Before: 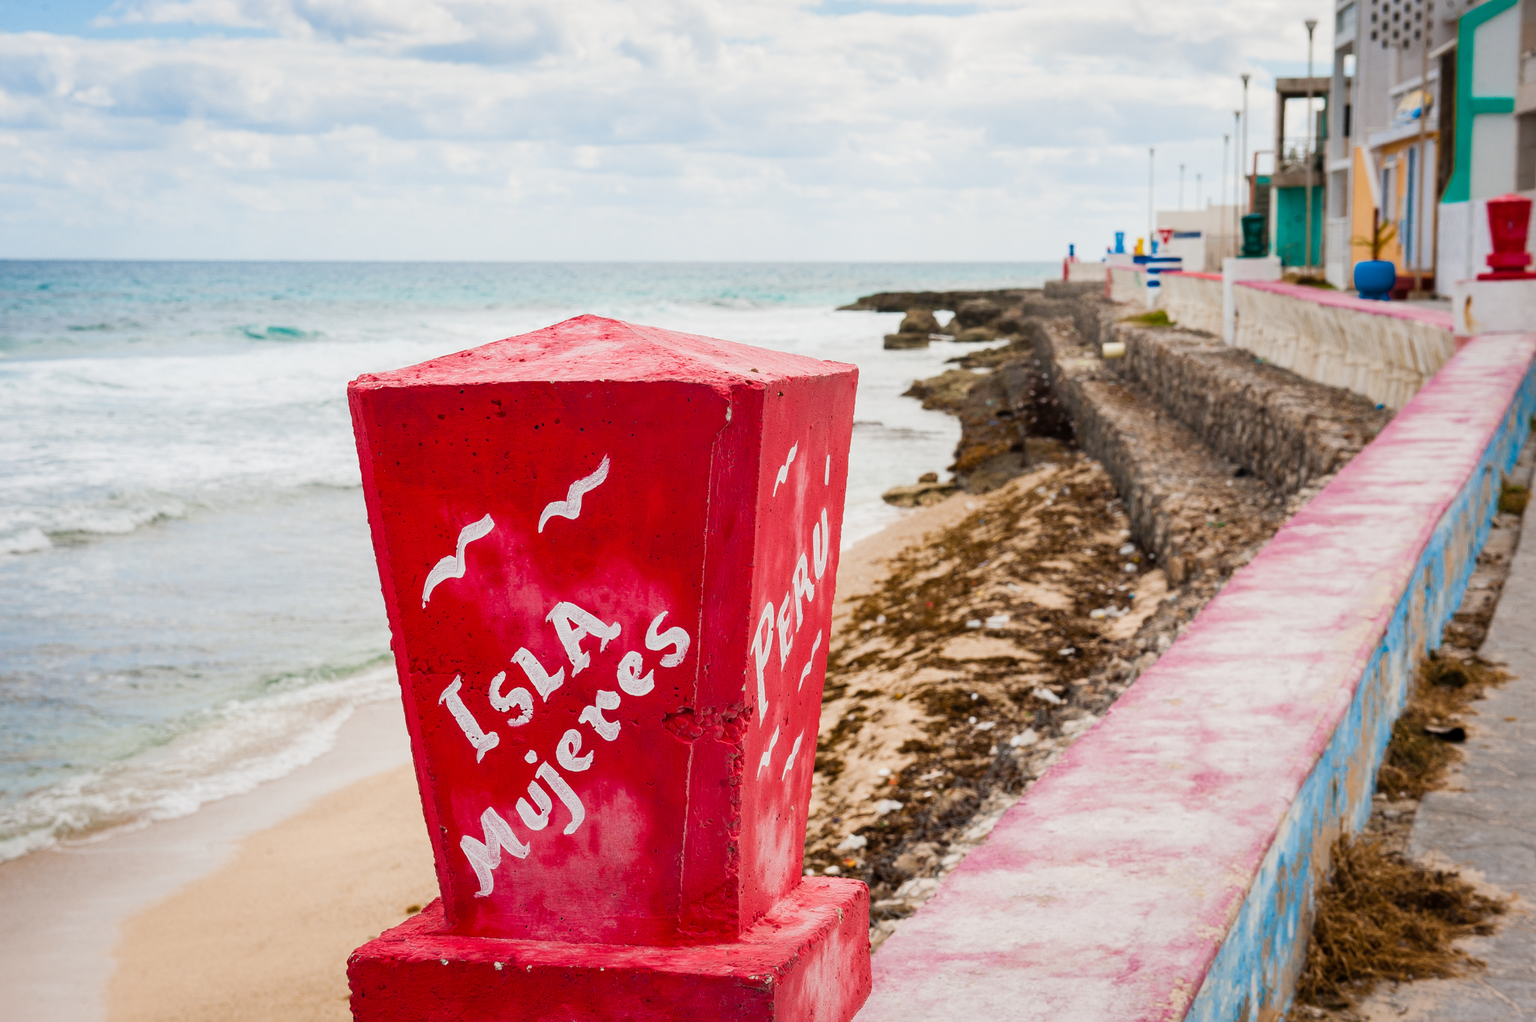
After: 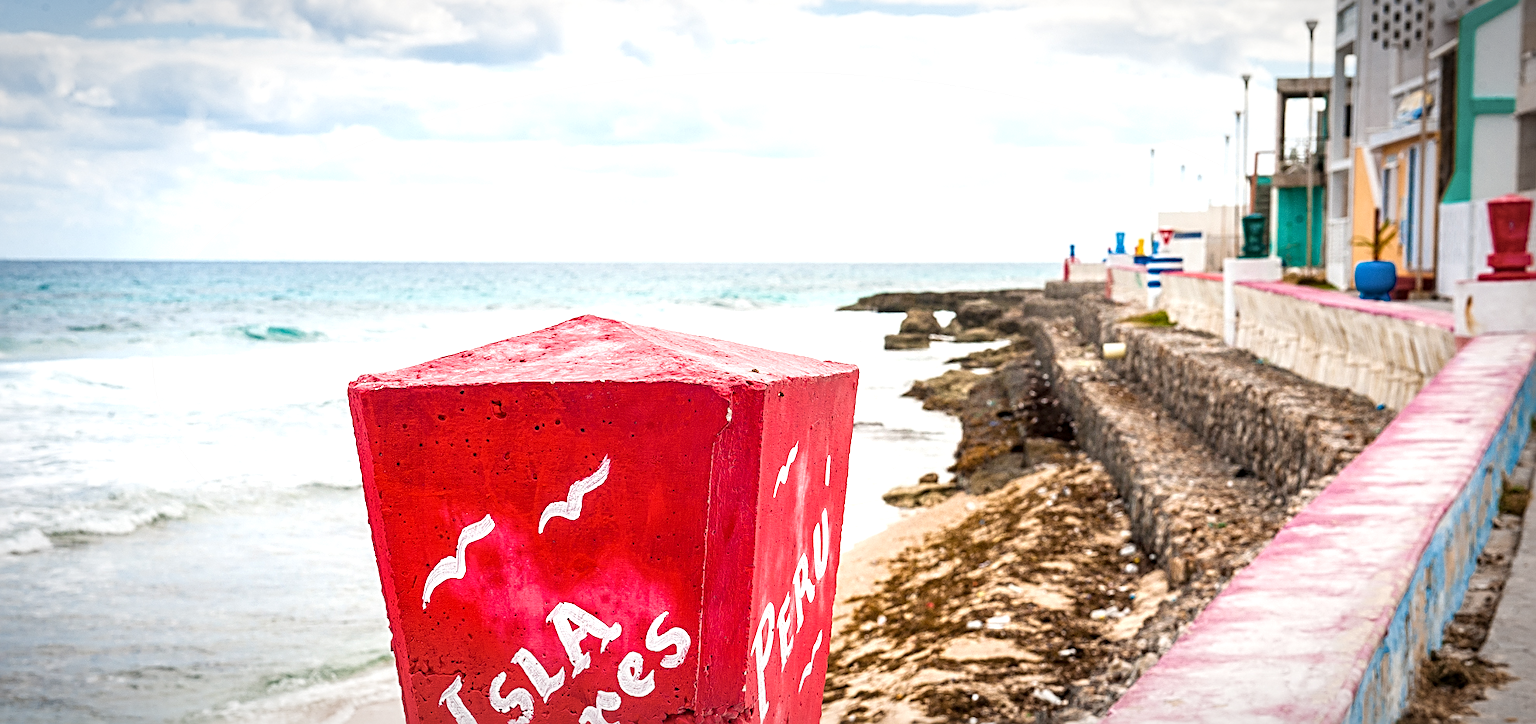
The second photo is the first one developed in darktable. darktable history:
crop: bottom 29.093%
sharpen: radius 2.833, amount 0.707
exposure: exposure 0.604 EV, compensate highlight preservation false
vignetting: brightness -0.404, saturation -0.293, automatic ratio true, unbound false
local contrast: on, module defaults
